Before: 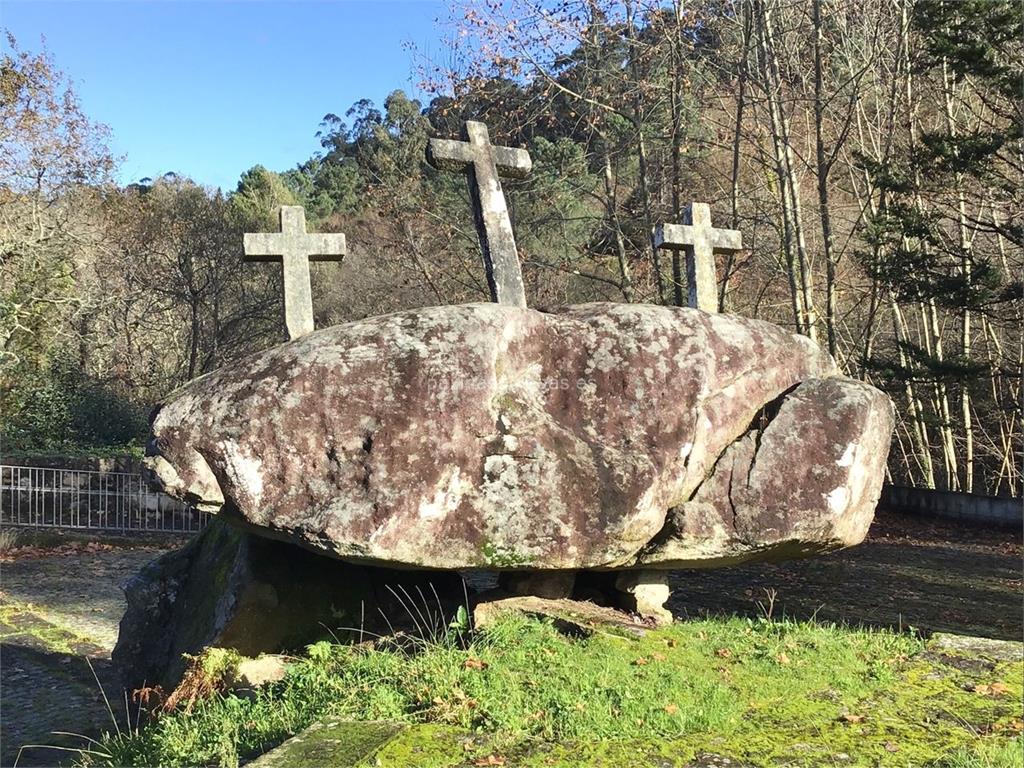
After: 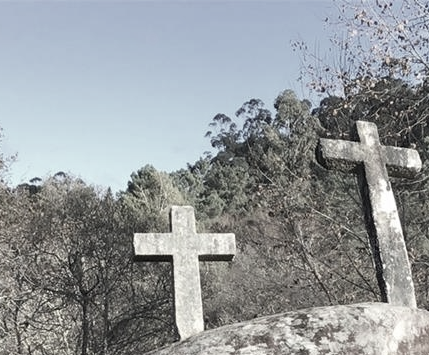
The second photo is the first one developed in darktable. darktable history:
crop and rotate: left 10.817%, top 0.062%, right 47.194%, bottom 53.626%
color correction: saturation 0.3
